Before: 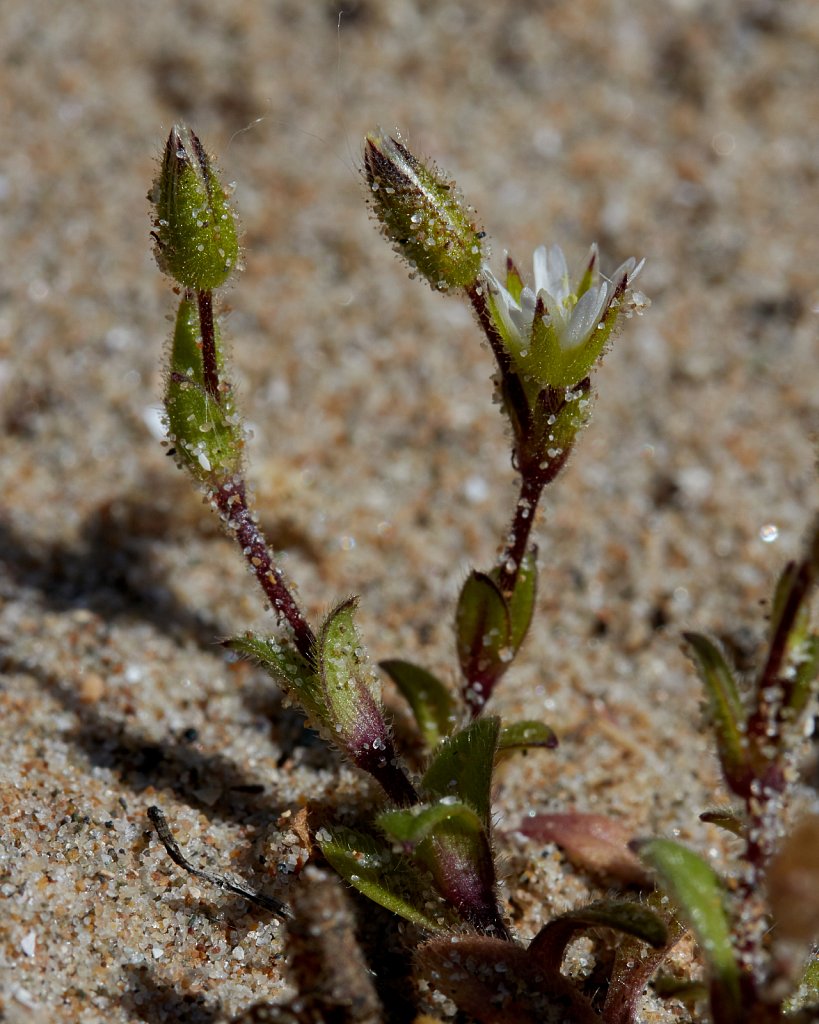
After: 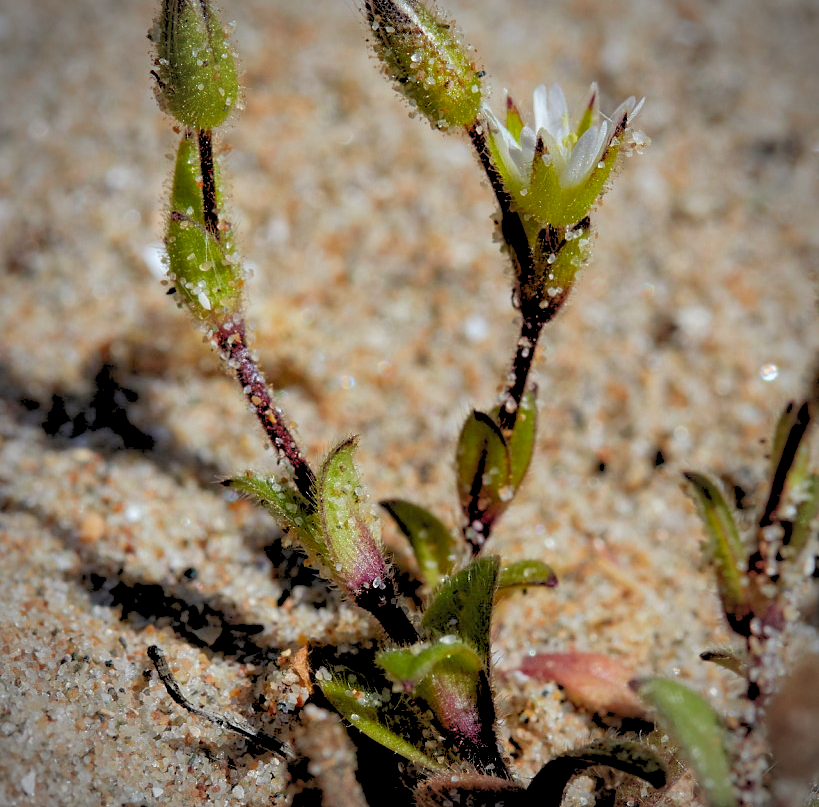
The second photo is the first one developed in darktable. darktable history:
shadows and highlights: on, module defaults
crop and rotate: top 15.793%, bottom 5.318%
exposure: exposure 0.203 EV, compensate highlight preservation false
vignetting: on, module defaults
levels: levels [0.093, 0.434, 0.988]
